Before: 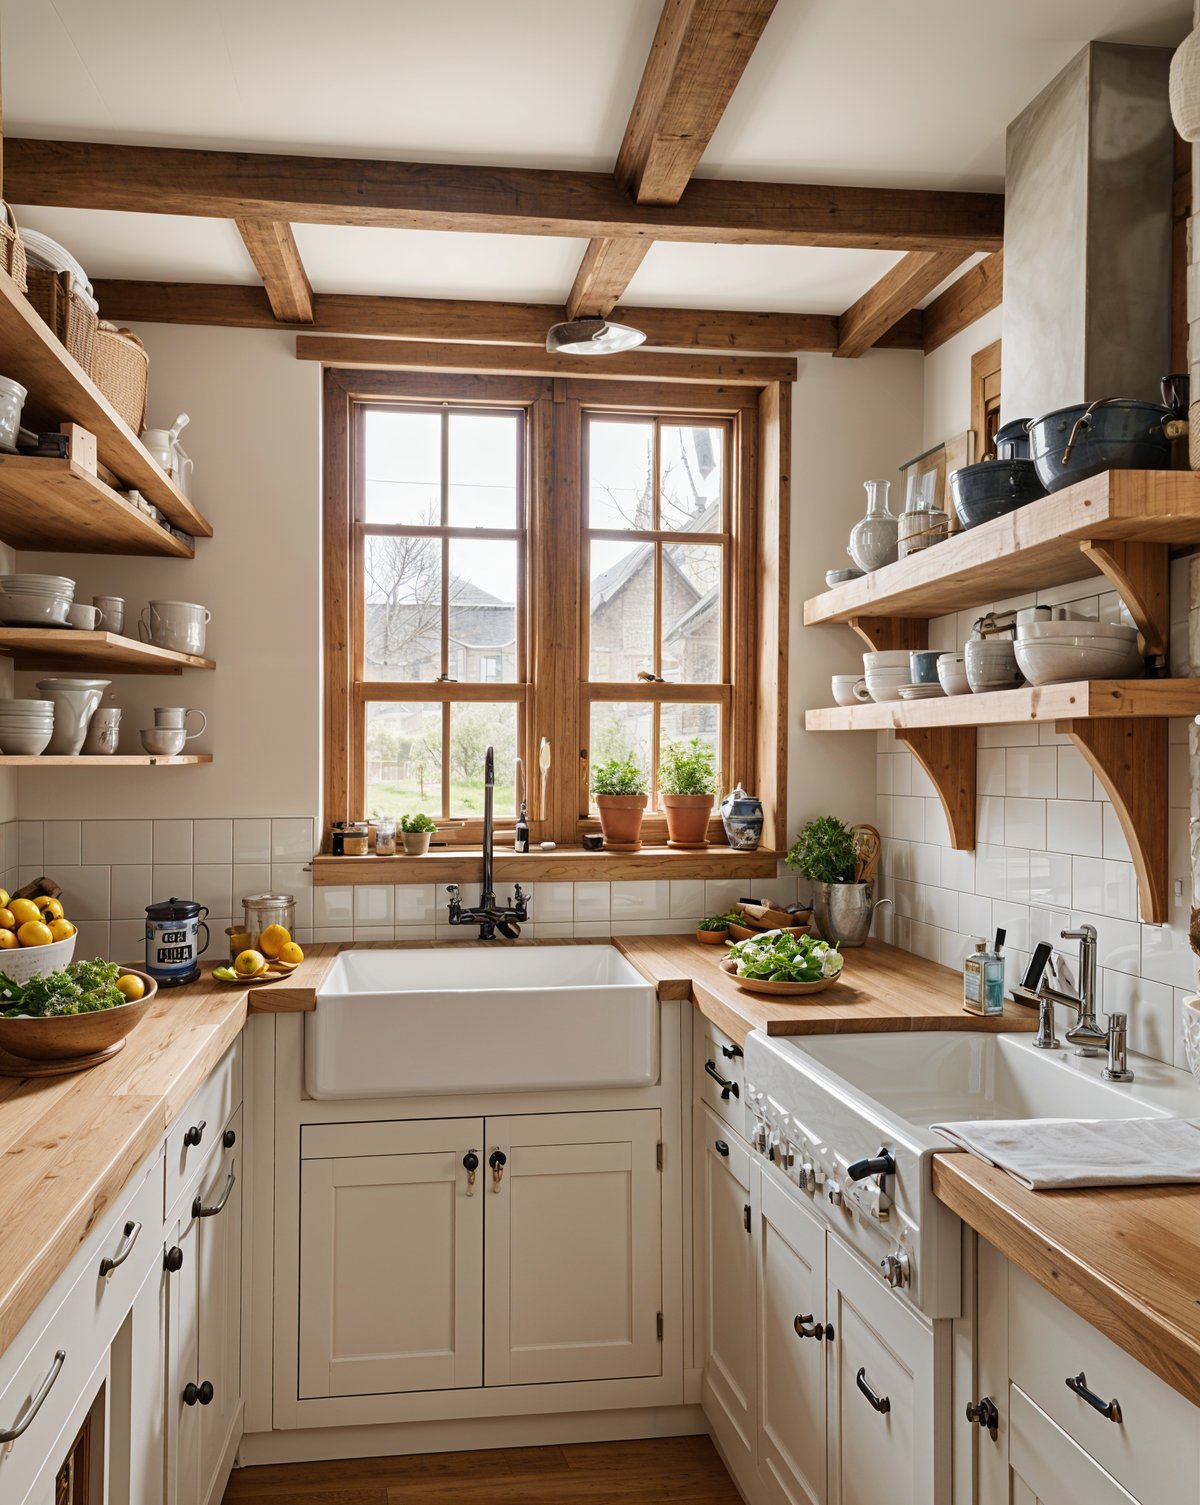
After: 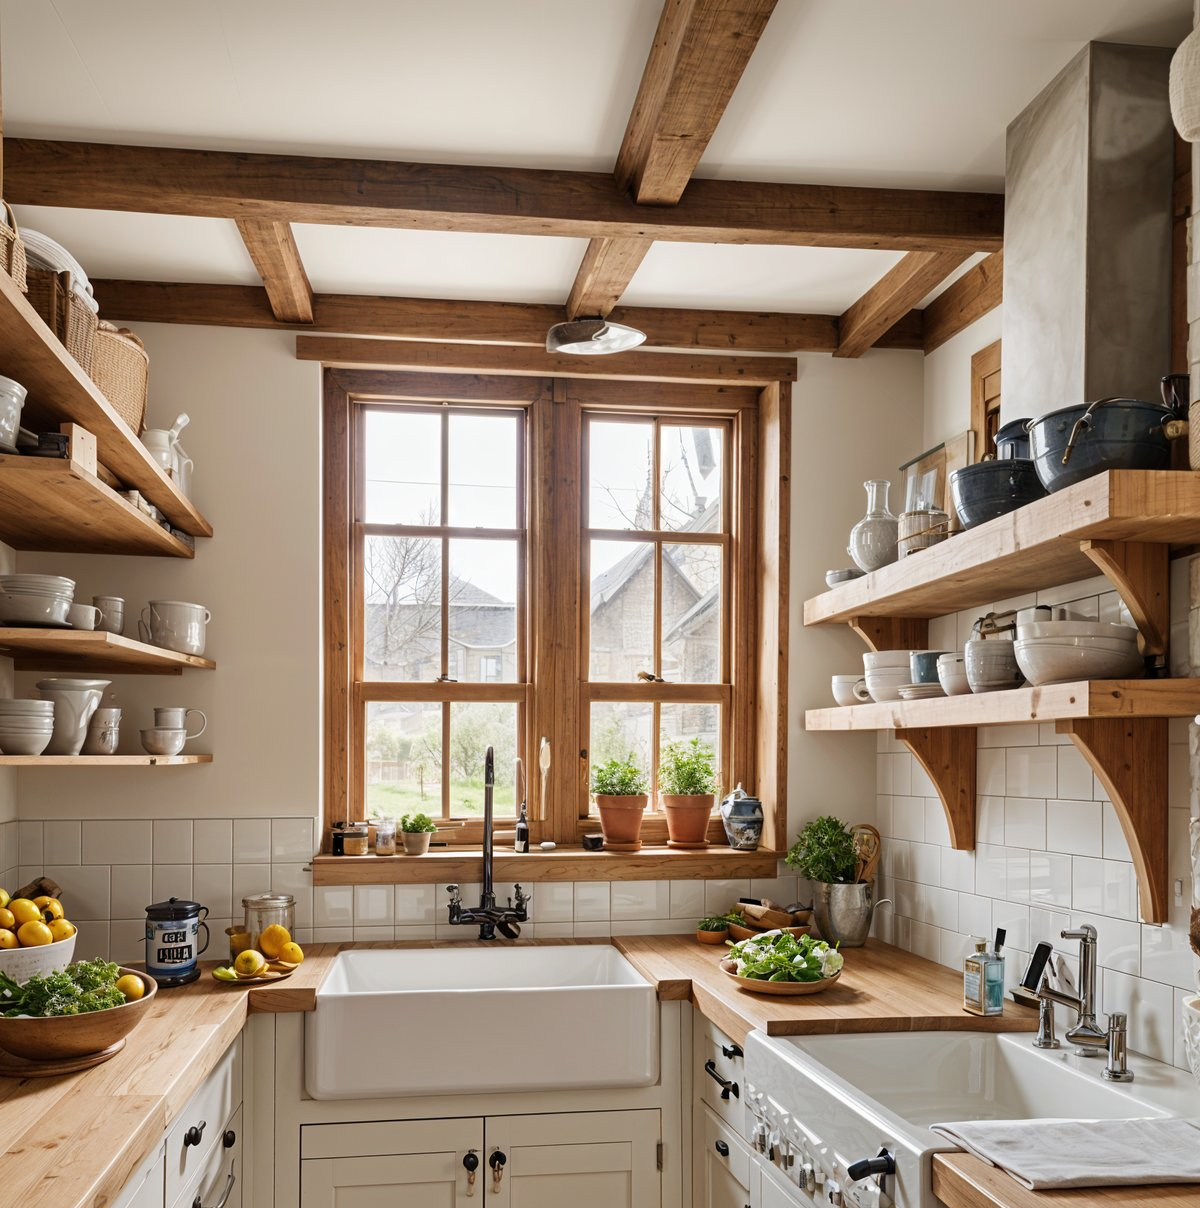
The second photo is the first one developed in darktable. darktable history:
crop: bottom 19.687%
